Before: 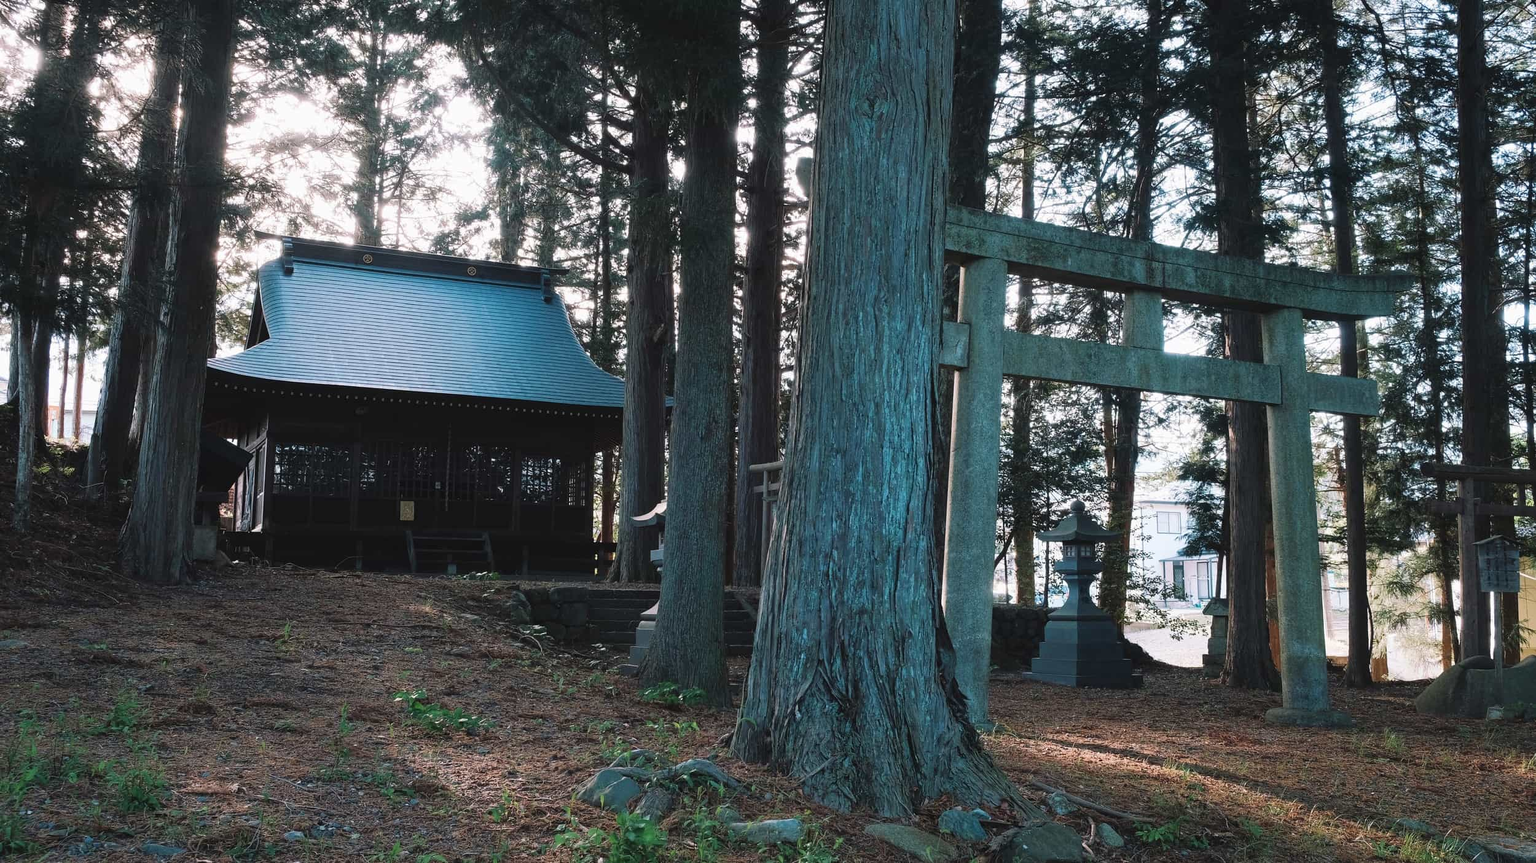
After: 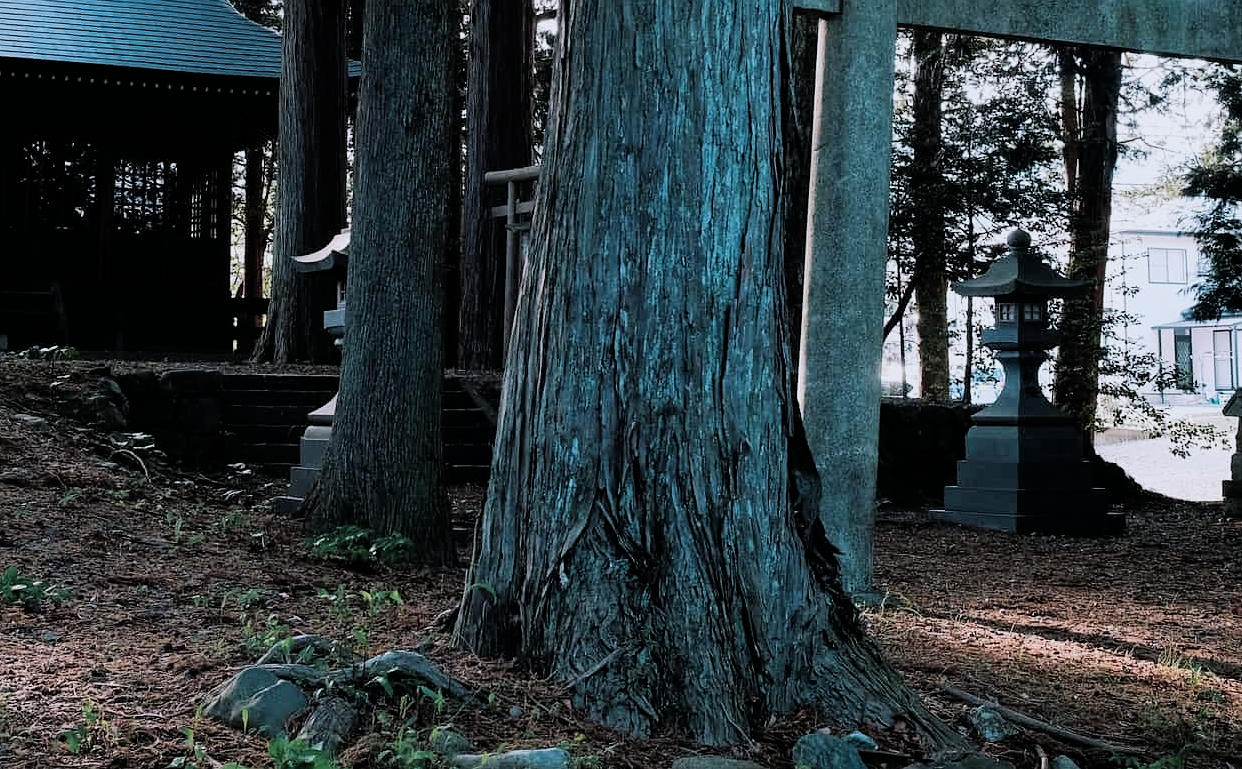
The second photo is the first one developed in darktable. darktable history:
filmic rgb: black relative exposure -5.14 EV, white relative exposure 3.53 EV, threshold 2.97 EV, hardness 3.19, contrast 1.298, highlights saturation mix -48.87%, enable highlight reconstruction true
sharpen: radius 1.245, amount 0.287, threshold 0.122
crop: left 29.425%, top 41.704%, right 20.856%, bottom 3.508%
color correction: highlights a* -0.091, highlights b* -5.92, shadows a* -0.149, shadows b* -0.081
